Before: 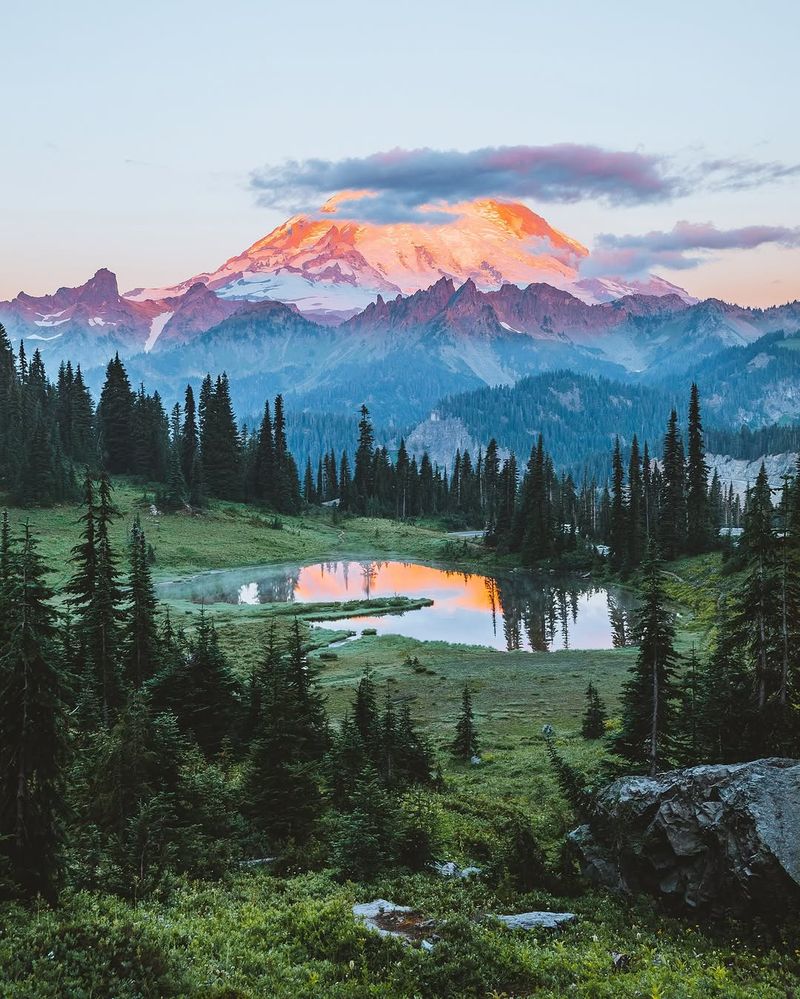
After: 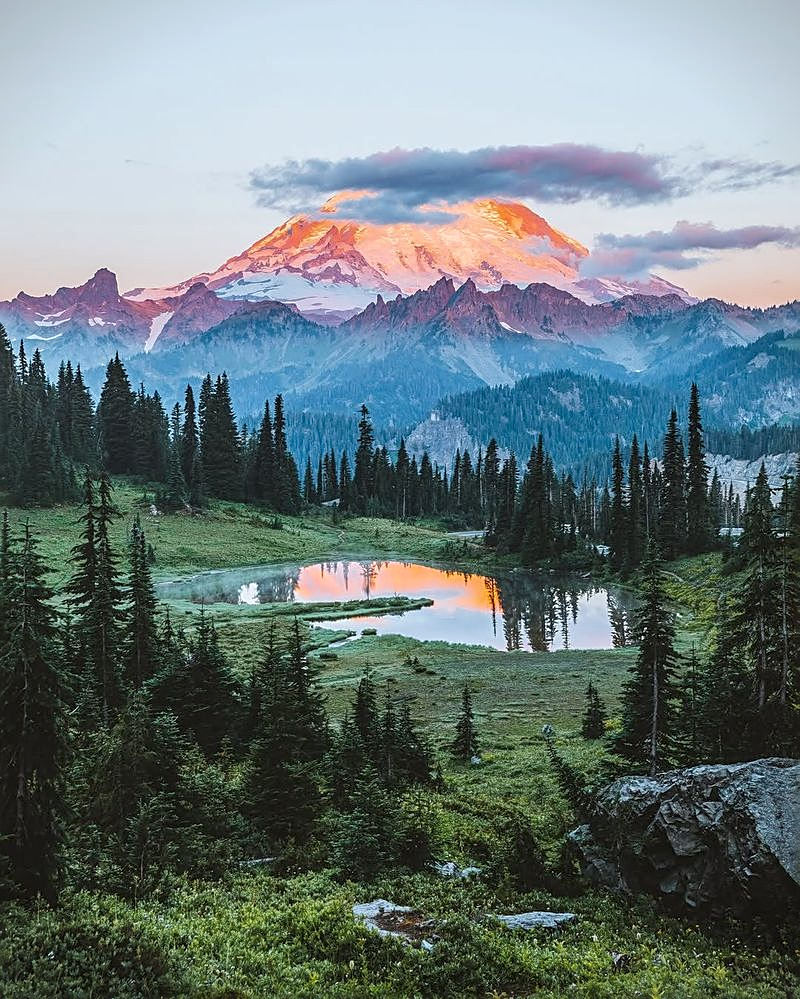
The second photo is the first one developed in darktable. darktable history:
sharpen: on, module defaults
local contrast: on, module defaults
vignetting: fall-off start 99.36%
